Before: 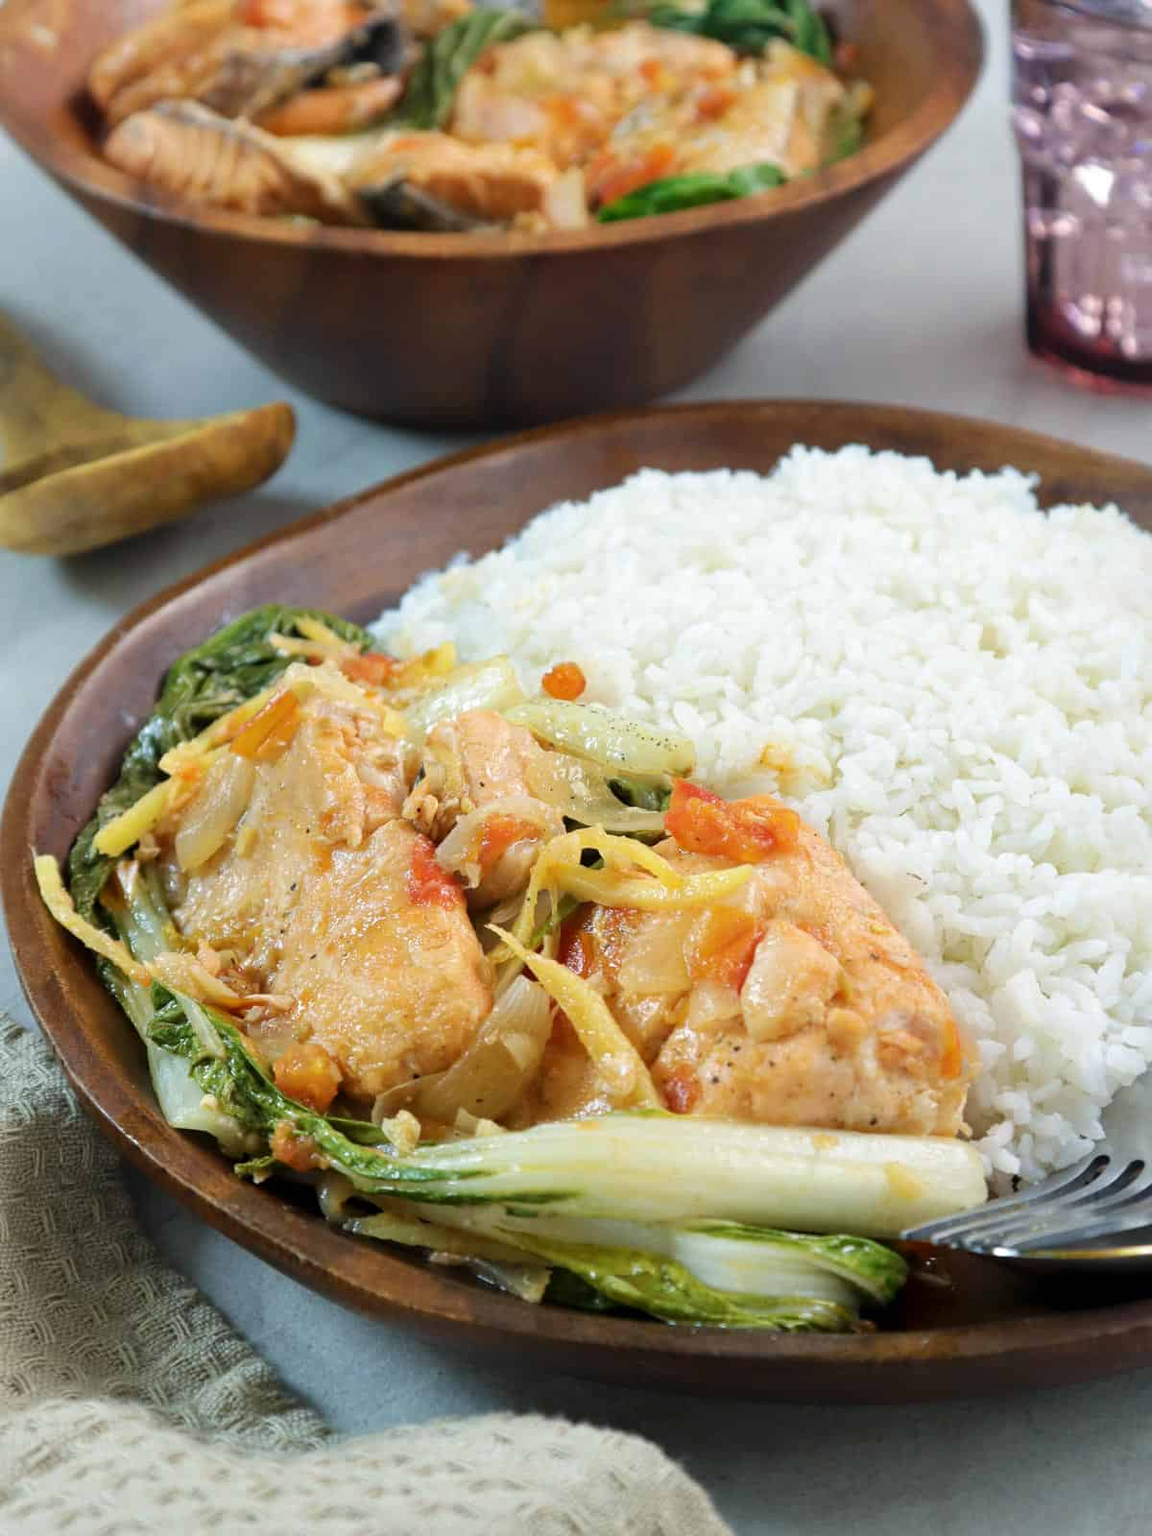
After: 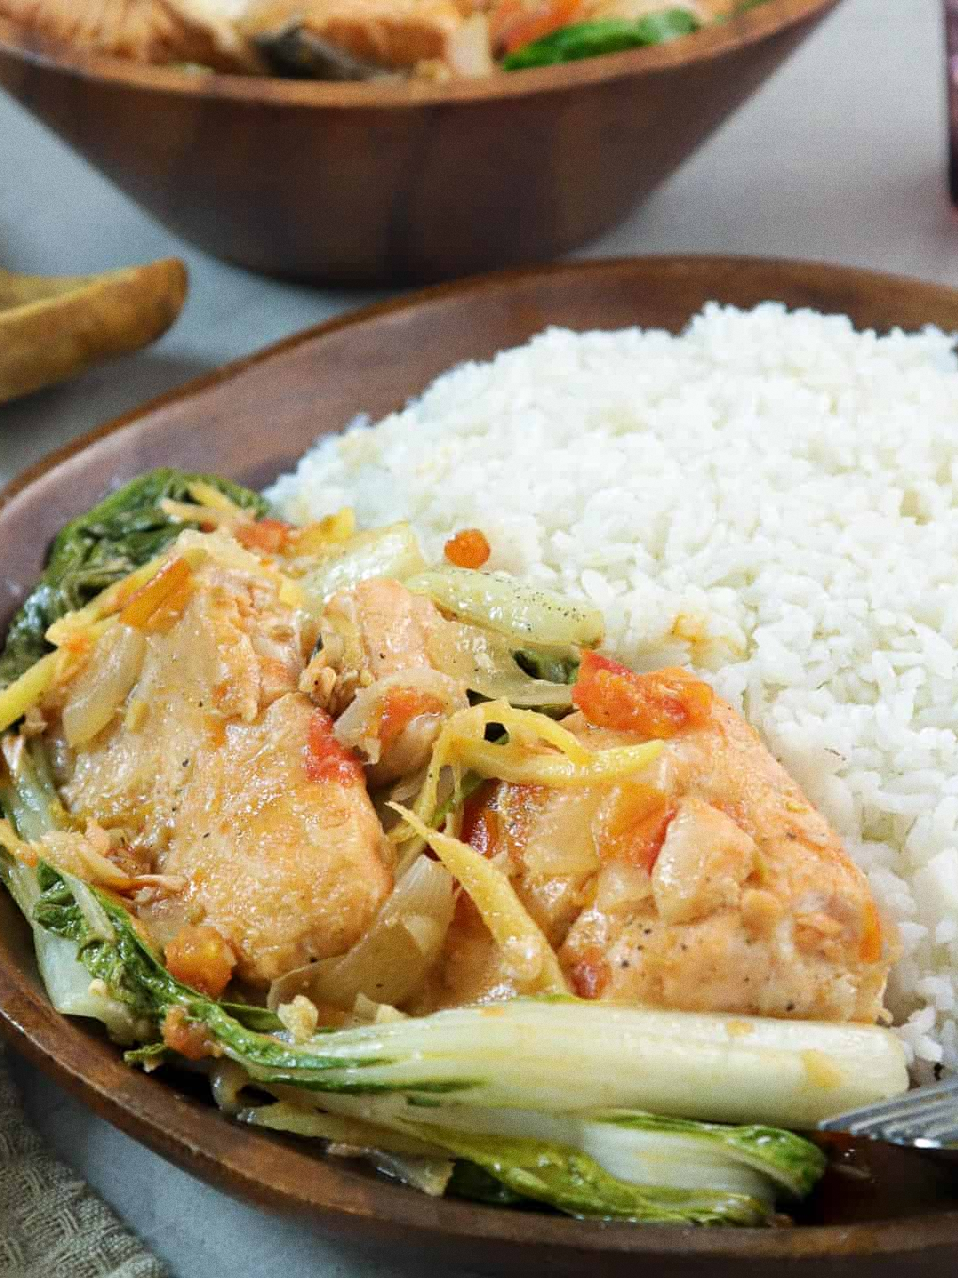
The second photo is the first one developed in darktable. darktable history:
crop and rotate: left 10.071%, top 10.071%, right 10.02%, bottom 10.02%
grain: on, module defaults
